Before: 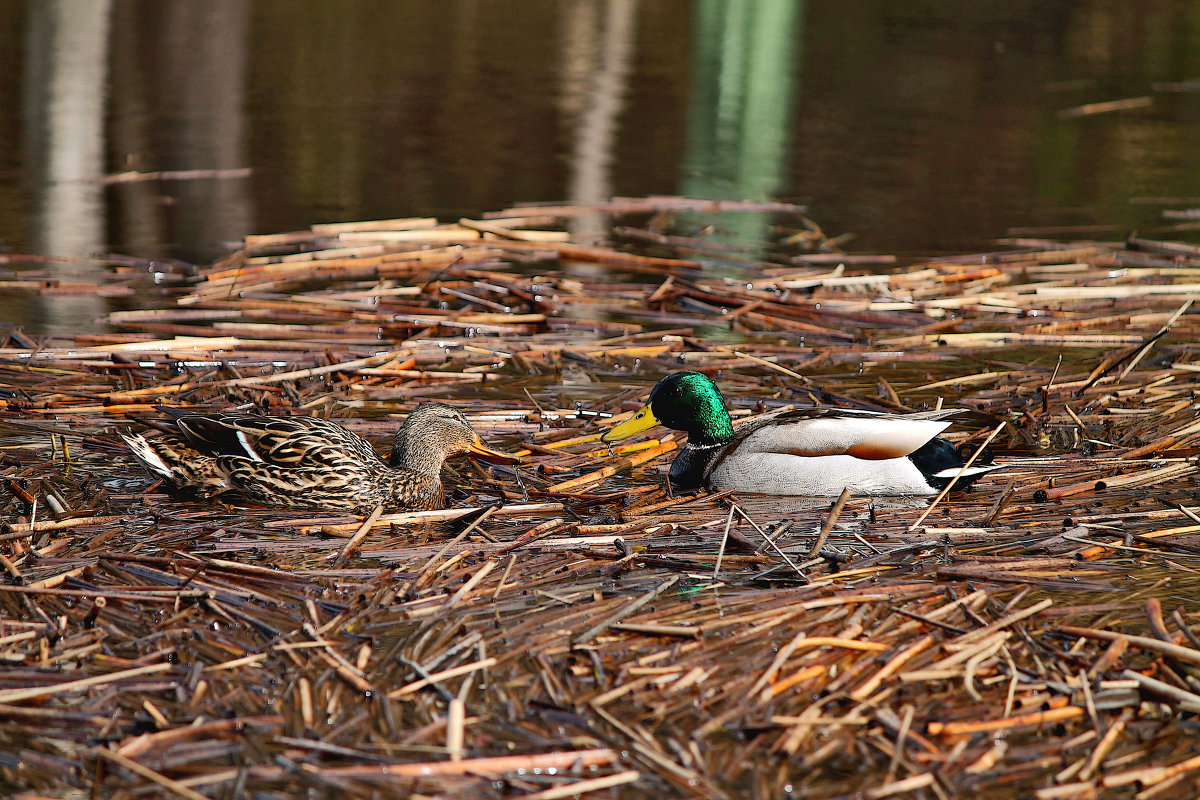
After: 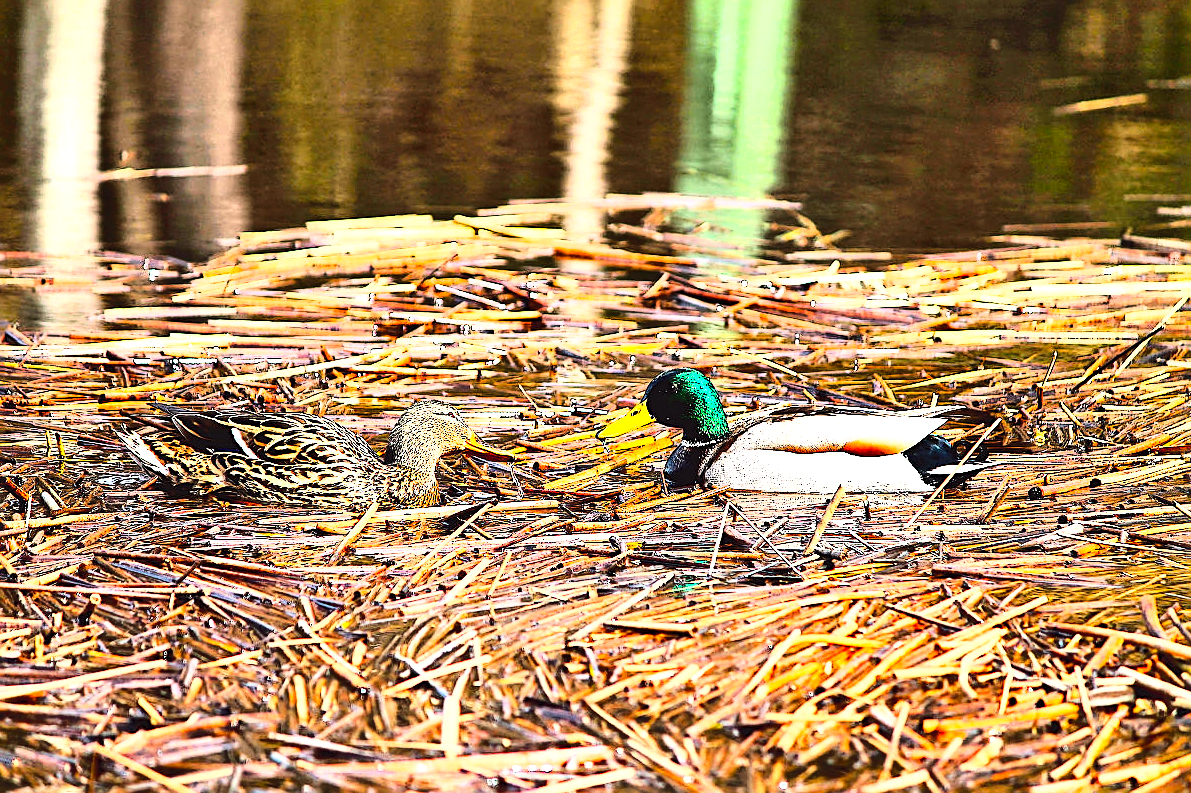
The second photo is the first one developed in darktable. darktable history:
tone equalizer: -8 EV -0.75 EV, -7 EV -0.7 EV, -6 EV -0.6 EV, -5 EV -0.4 EV, -3 EV 0.4 EV, -2 EV 0.6 EV, -1 EV 0.7 EV, +0 EV 0.75 EV, edges refinement/feathering 500, mask exposure compensation -1.57 EV, preserve details no
shadows and highlights: shadows 62.66, white point adjustment 0.37, highlights -34.44, compress 83.82%
exposure: black level correction 0, exposure 1.1 EV, compensate highlight preservation false
crop: left 0.434%, top 0.485%, right 0.244%, bottom 0.386%
color balance: lift [1, 1.001, 0.999, 1.001], gamma [1, 1.004, 1.007, 0.993], gain [1, 0.991, 0.987, 1.013], contrast 10%, output saturation 120%
sharpen: on, module defaults
base curve: curves: ch0 [(0, 0) (0.028, 0.03) (0.121, 0.232) (0.46, 0.748) (0.859, 0.968) (1, 1)]
